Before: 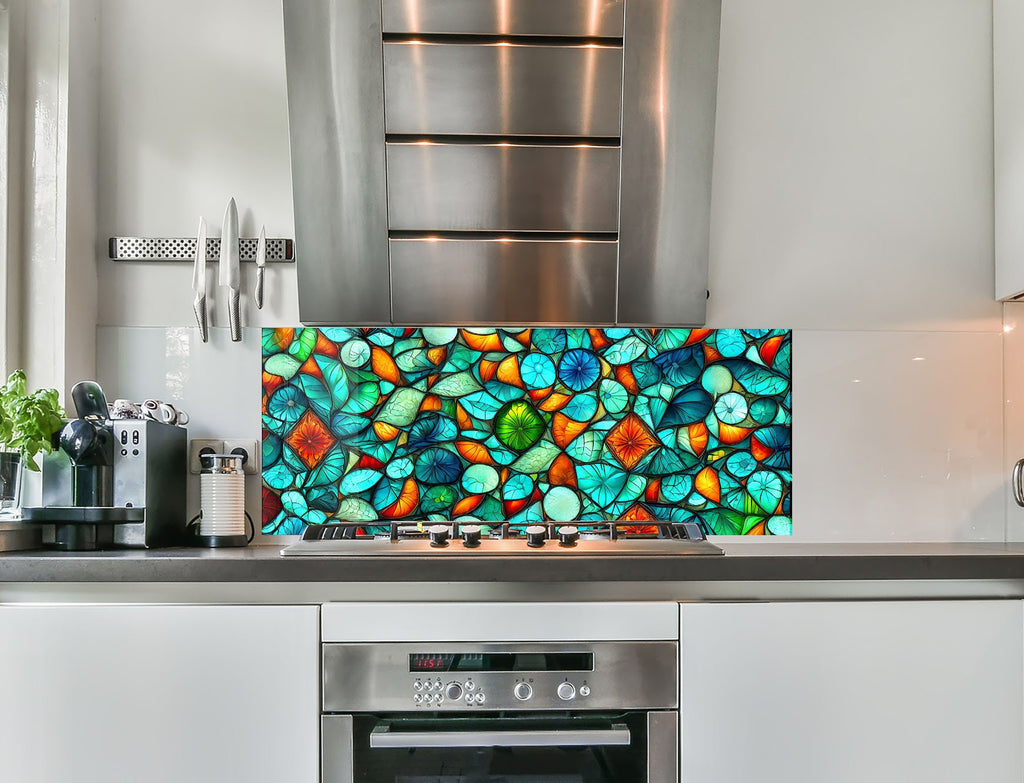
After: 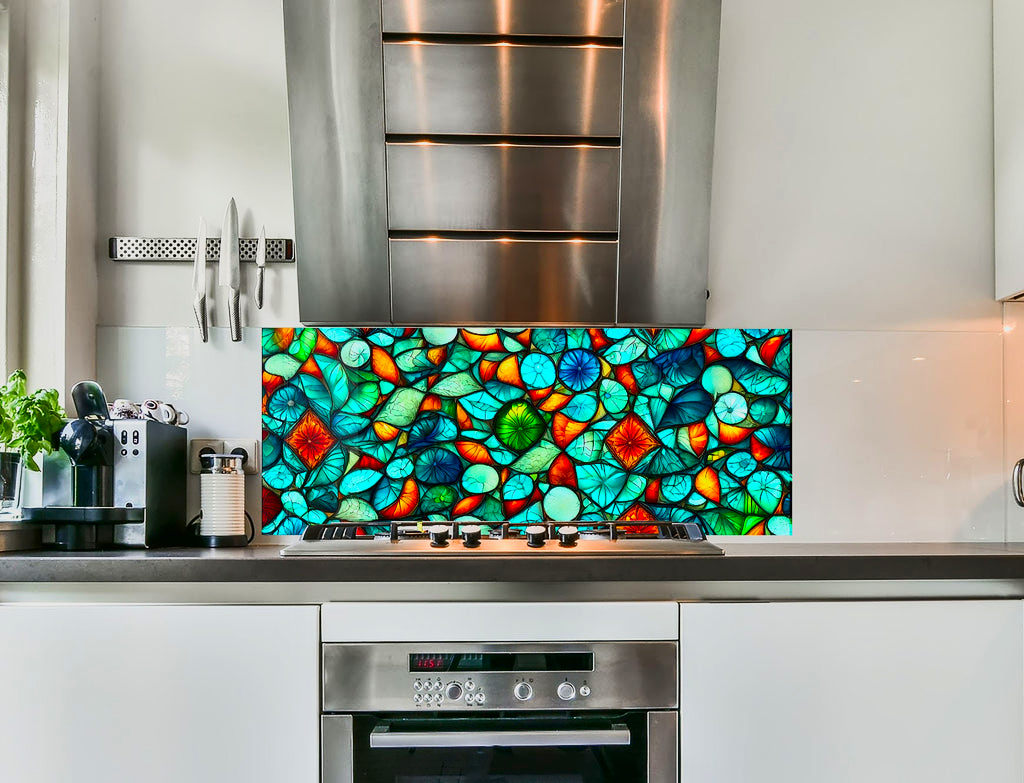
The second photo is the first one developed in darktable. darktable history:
base curve: curves: ch0 [(0, 0) (0.088, 0.125) (0.176, 0.251) (0.354, 0.501) (0.613, 0.749) (1, 0.877)]
contrast brightness saturation: brightness -0.246, saturation 0.202
